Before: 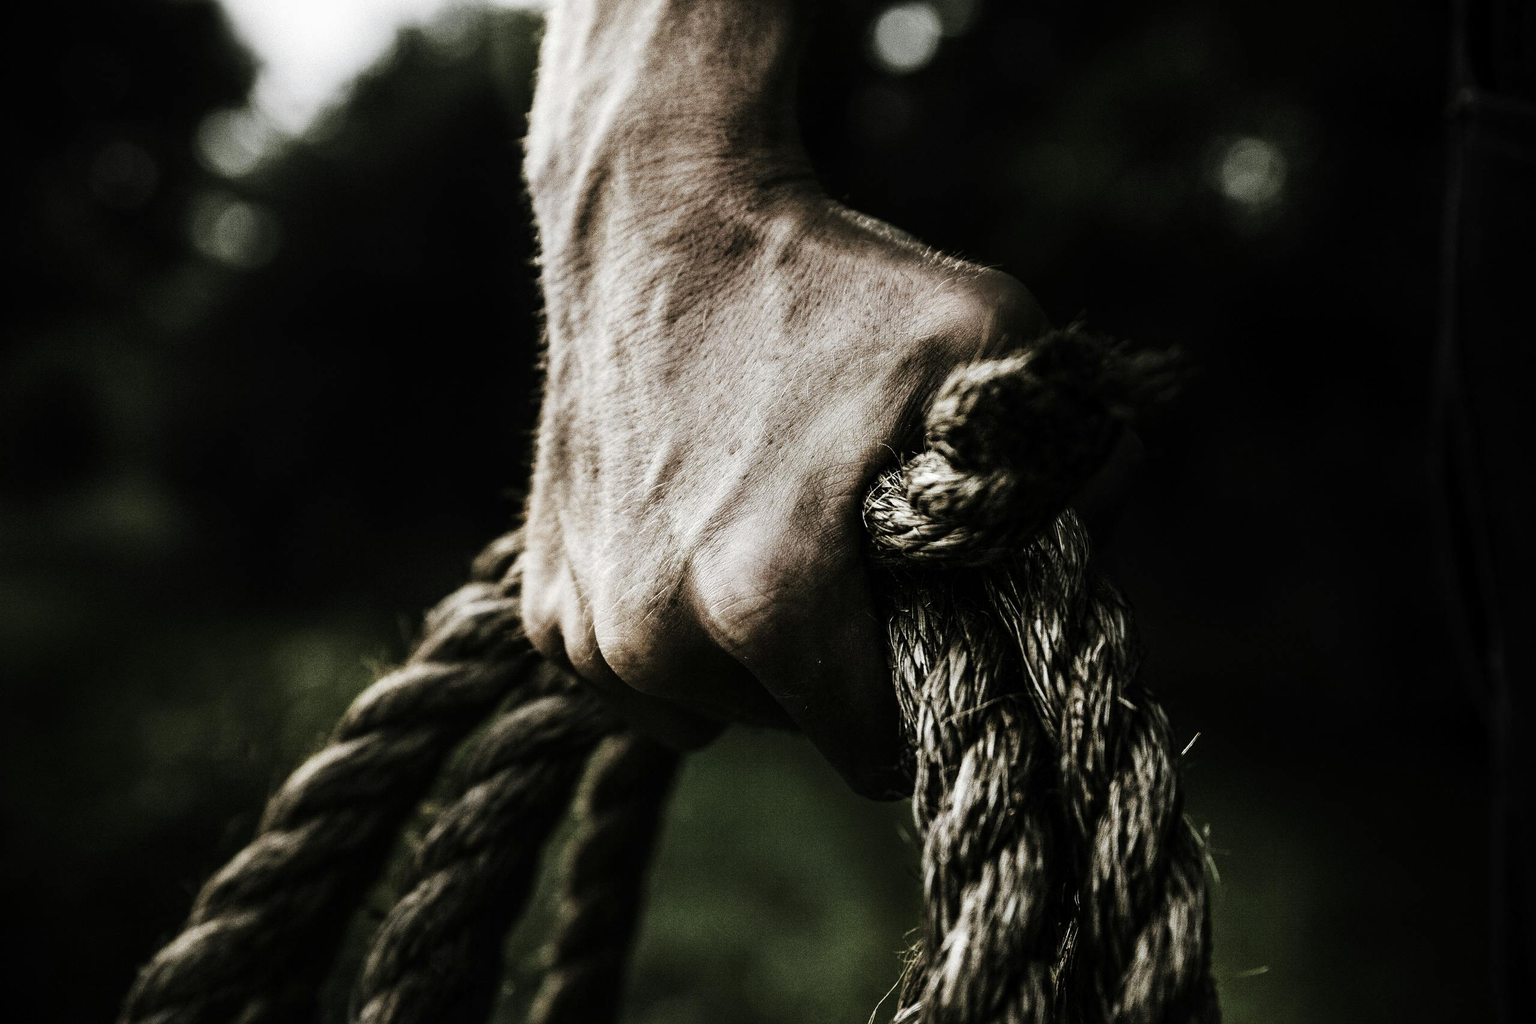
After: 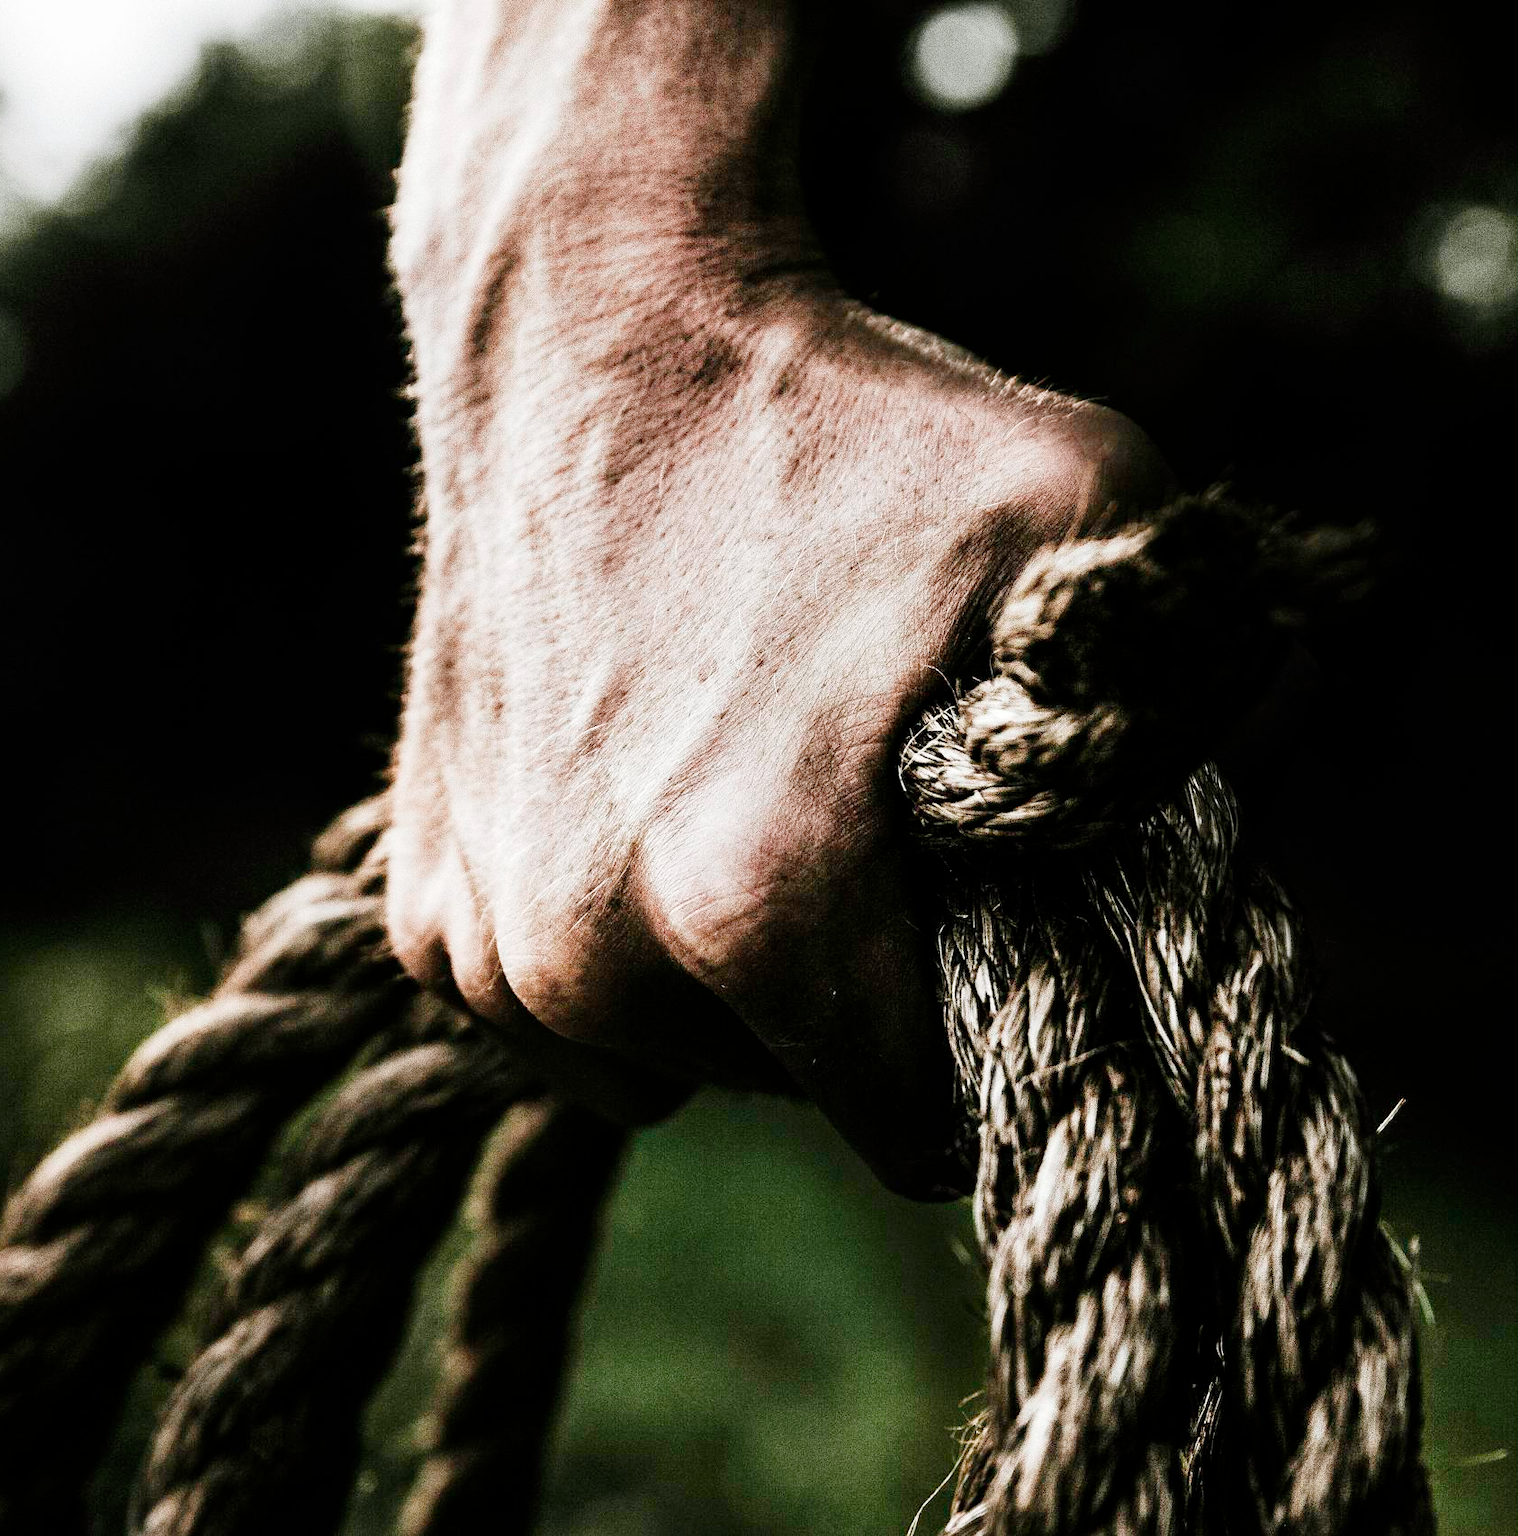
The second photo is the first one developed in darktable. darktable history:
crop: left 17.174%, right 16.919%
tone curve: curves: ch0 [(0, 0) (0.004, 0.001) (0.133, 0.112) (0.325, 0.362) (0.832, 0.893) (1, 1)], preserve colors none
